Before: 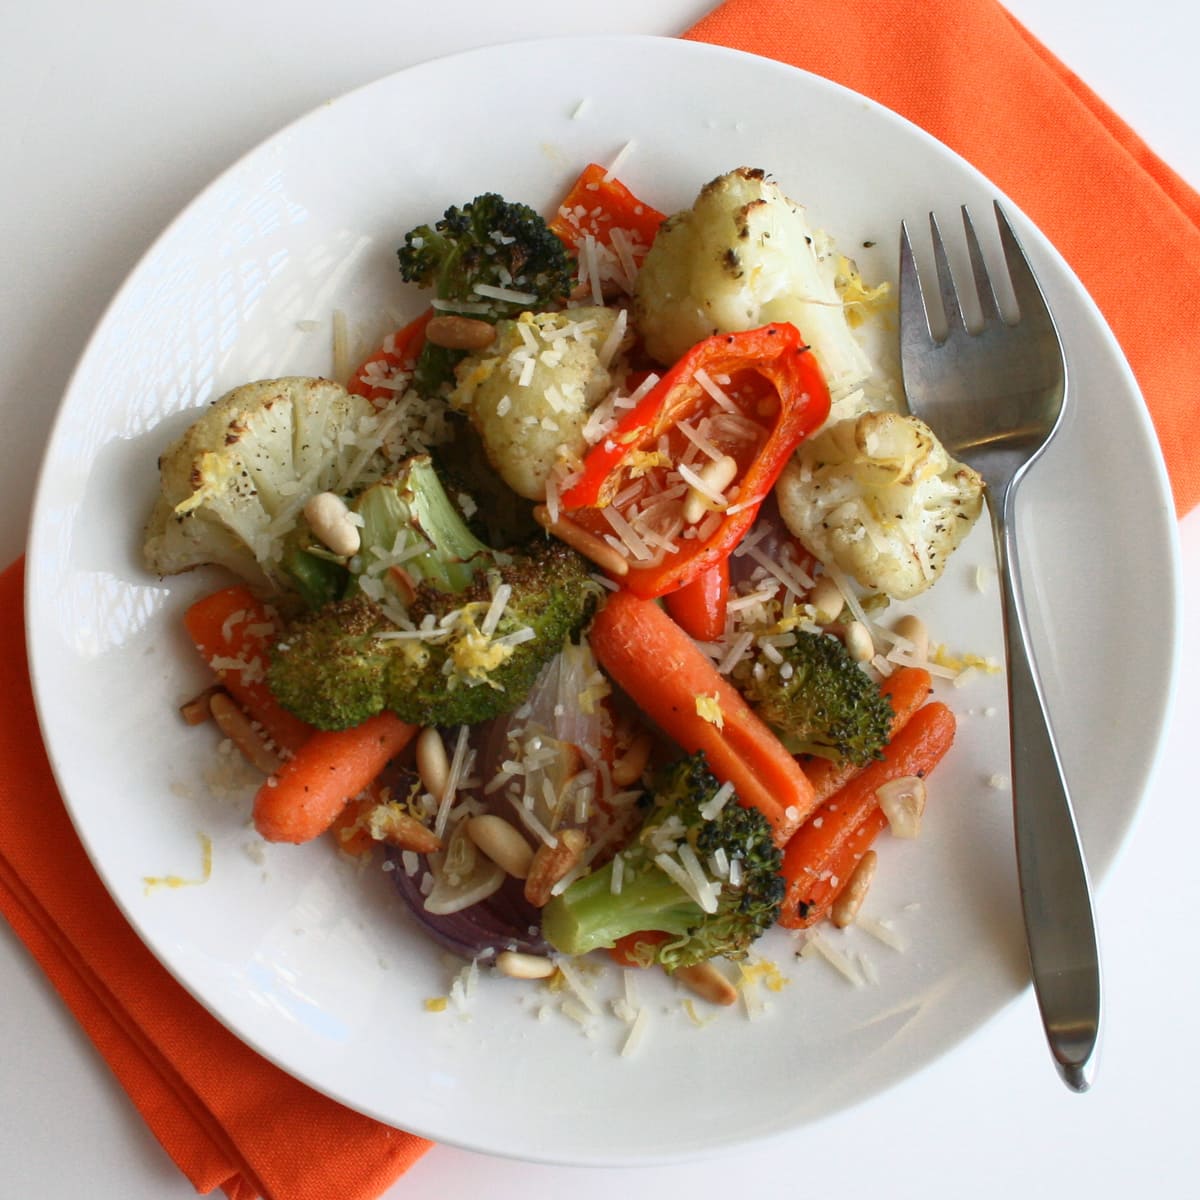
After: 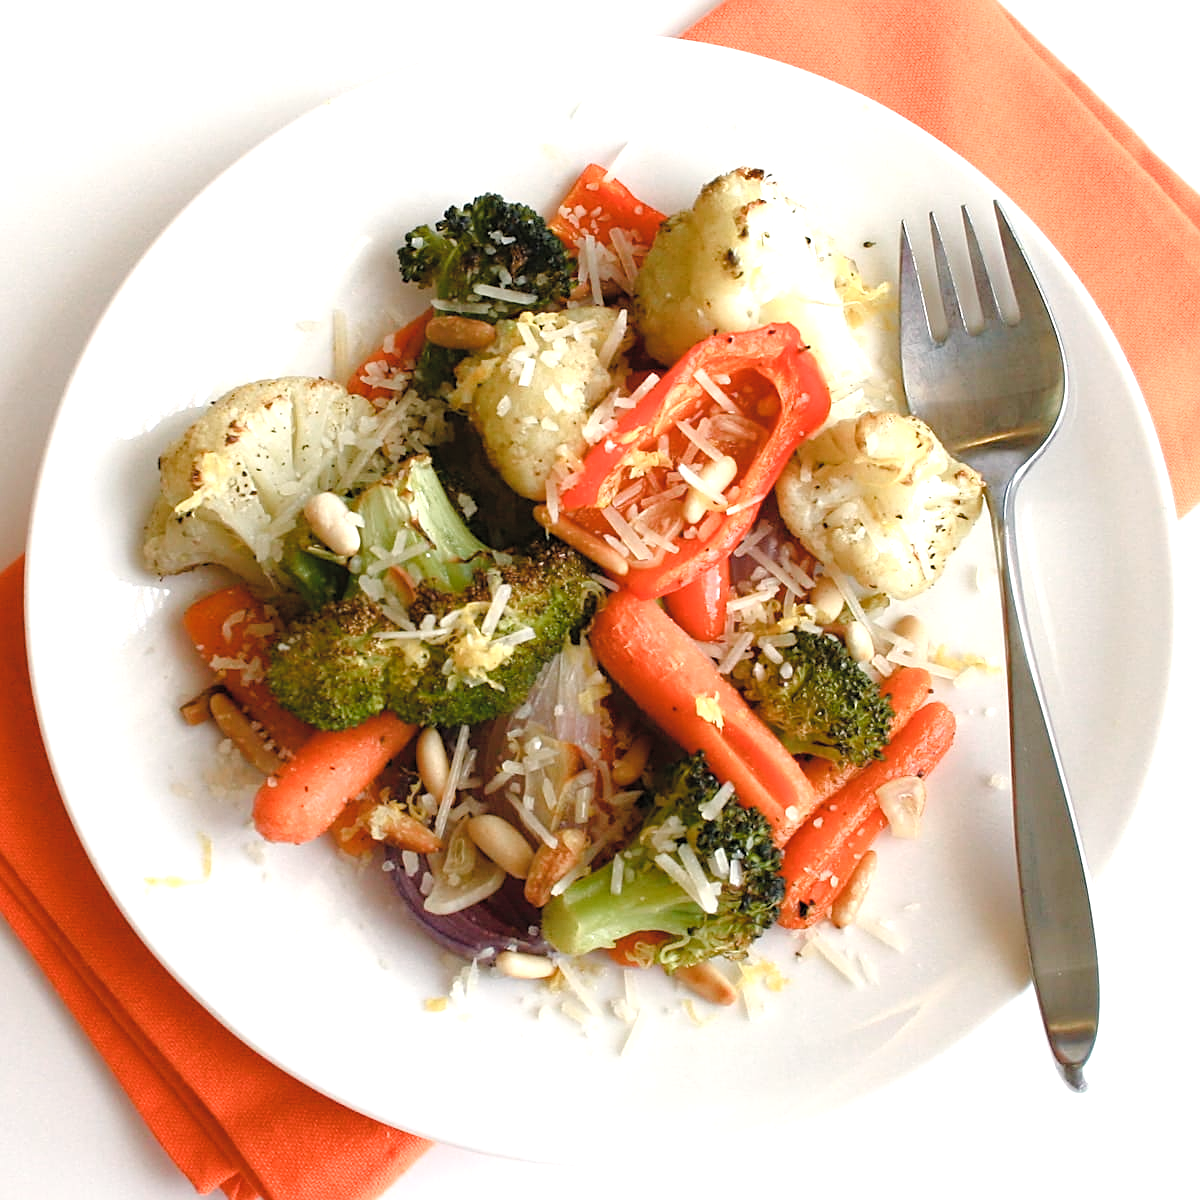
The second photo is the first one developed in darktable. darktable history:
sharpen: on, module defaults
tone equalizer: -8 EV -0.73 EV, -7 EV -0.71 EV, -6 EV -0.607 EV, -5 EV -0.366 EV, -3 EV 0.39 EV, -2 EV 0.6 EV, -1 EV 0.693 EV, +0 EV 0.731 EV
contrast brightness saturation: brightness 0.153
color balance rgb: highlights gain › chroma 1.101%, highlights gain › hue 60.17°, perceptual saturation grading › global saturation 20%, perceptual saturation grading › highlights -50.44%, perceptual saturation grading › shadows 30.592%, global vibrance 14.394%
